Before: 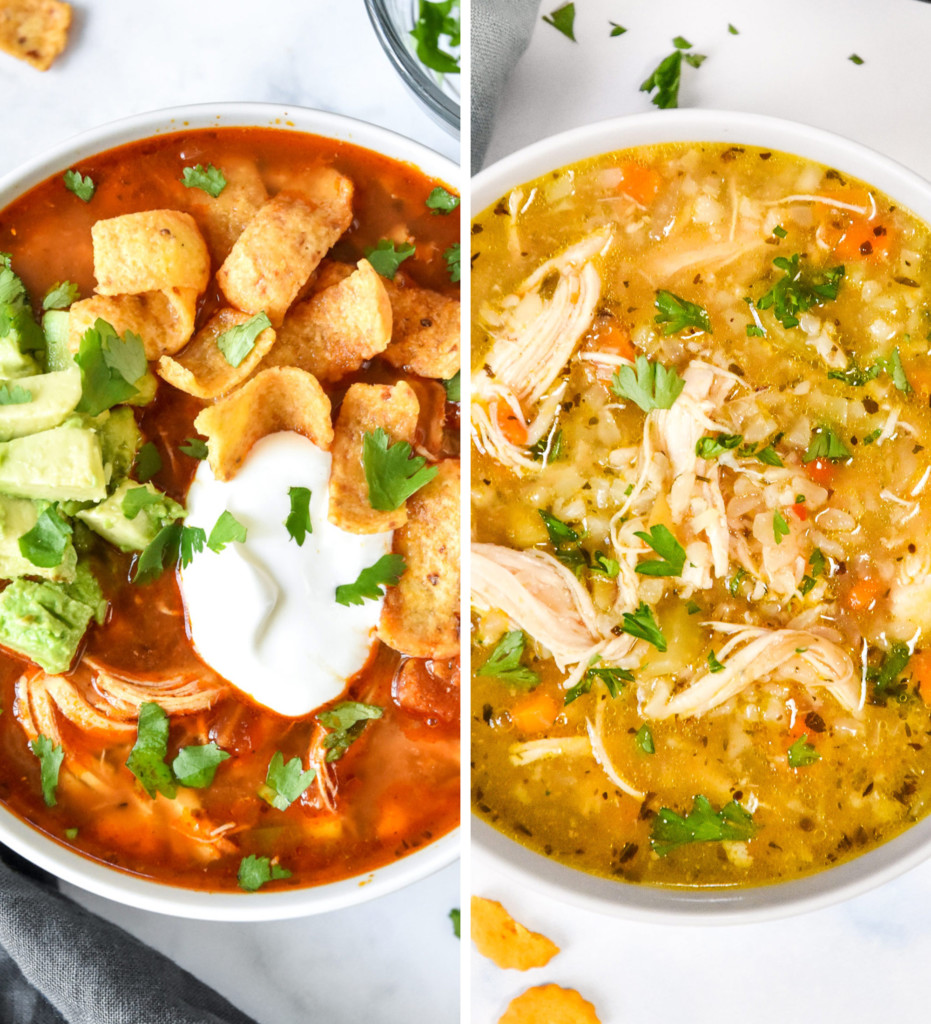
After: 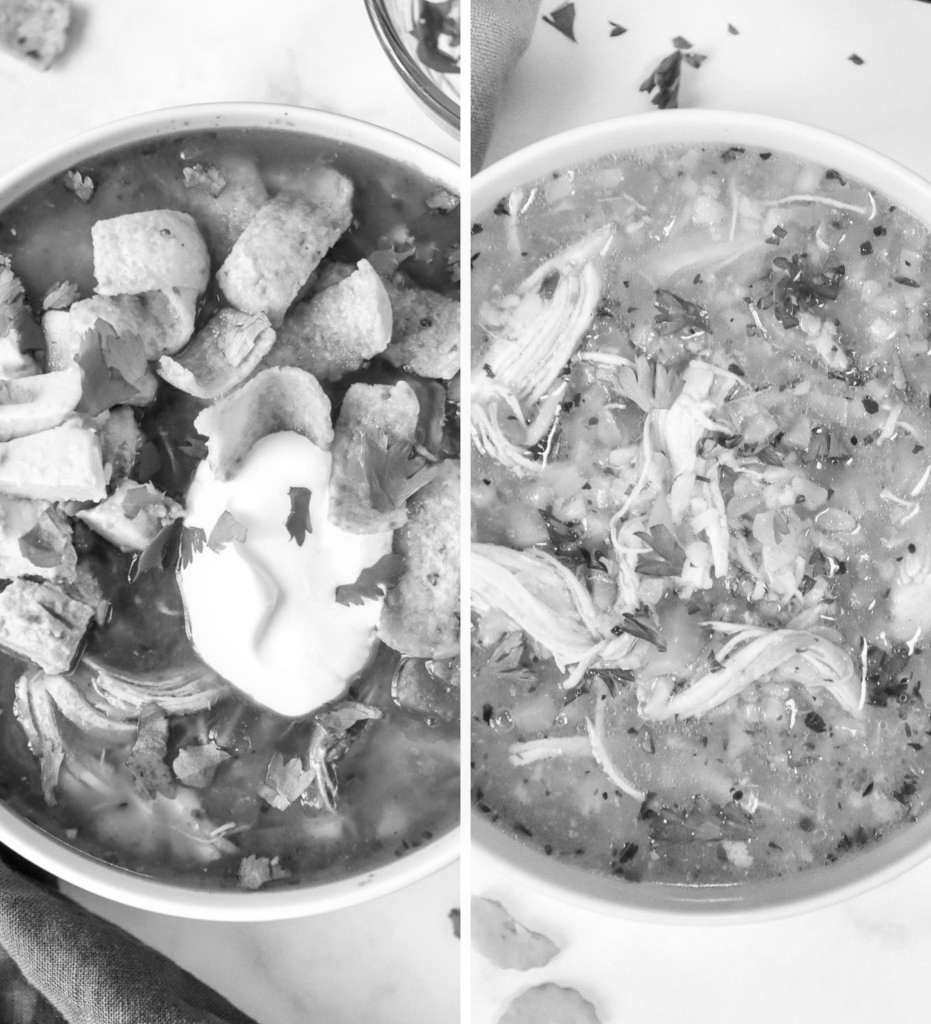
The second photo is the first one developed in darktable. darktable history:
color balance rgb: perceptual saturation grading › global saturation 20%, perceptual saturation grading › highlights -25%, perceptual saturation grading › shadows 50%, global vibrance -25%
monochrome: on, module defaults
